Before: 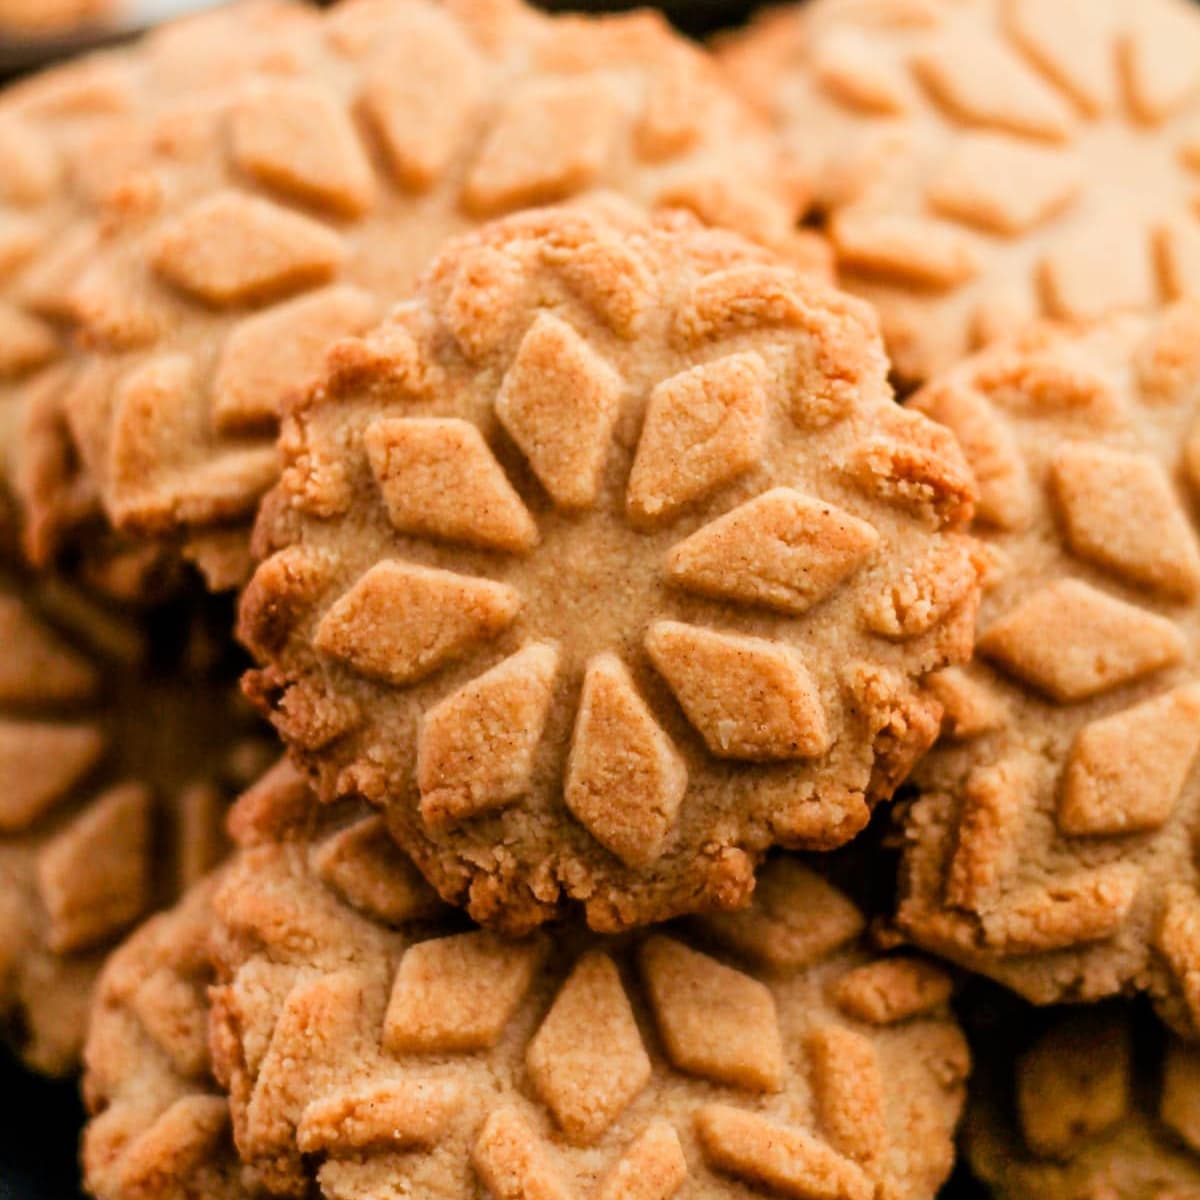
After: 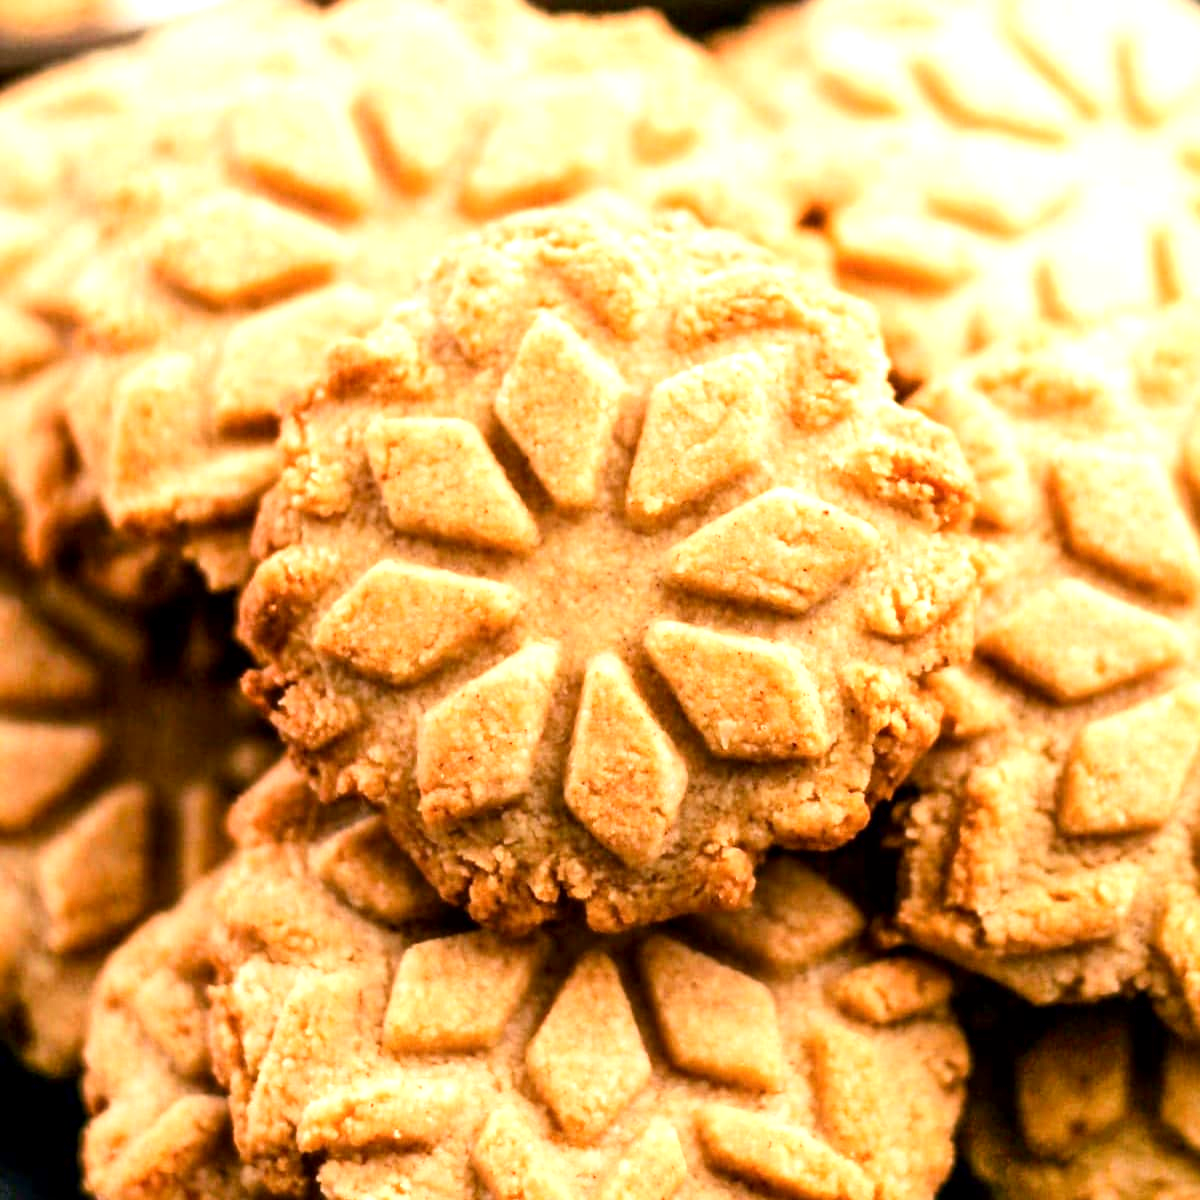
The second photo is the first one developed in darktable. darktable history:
contrast brightness saturation: contrast 0.14
exposure: black level correction 0.001, exposure 1.116 EV, compensate highlight preservation false
